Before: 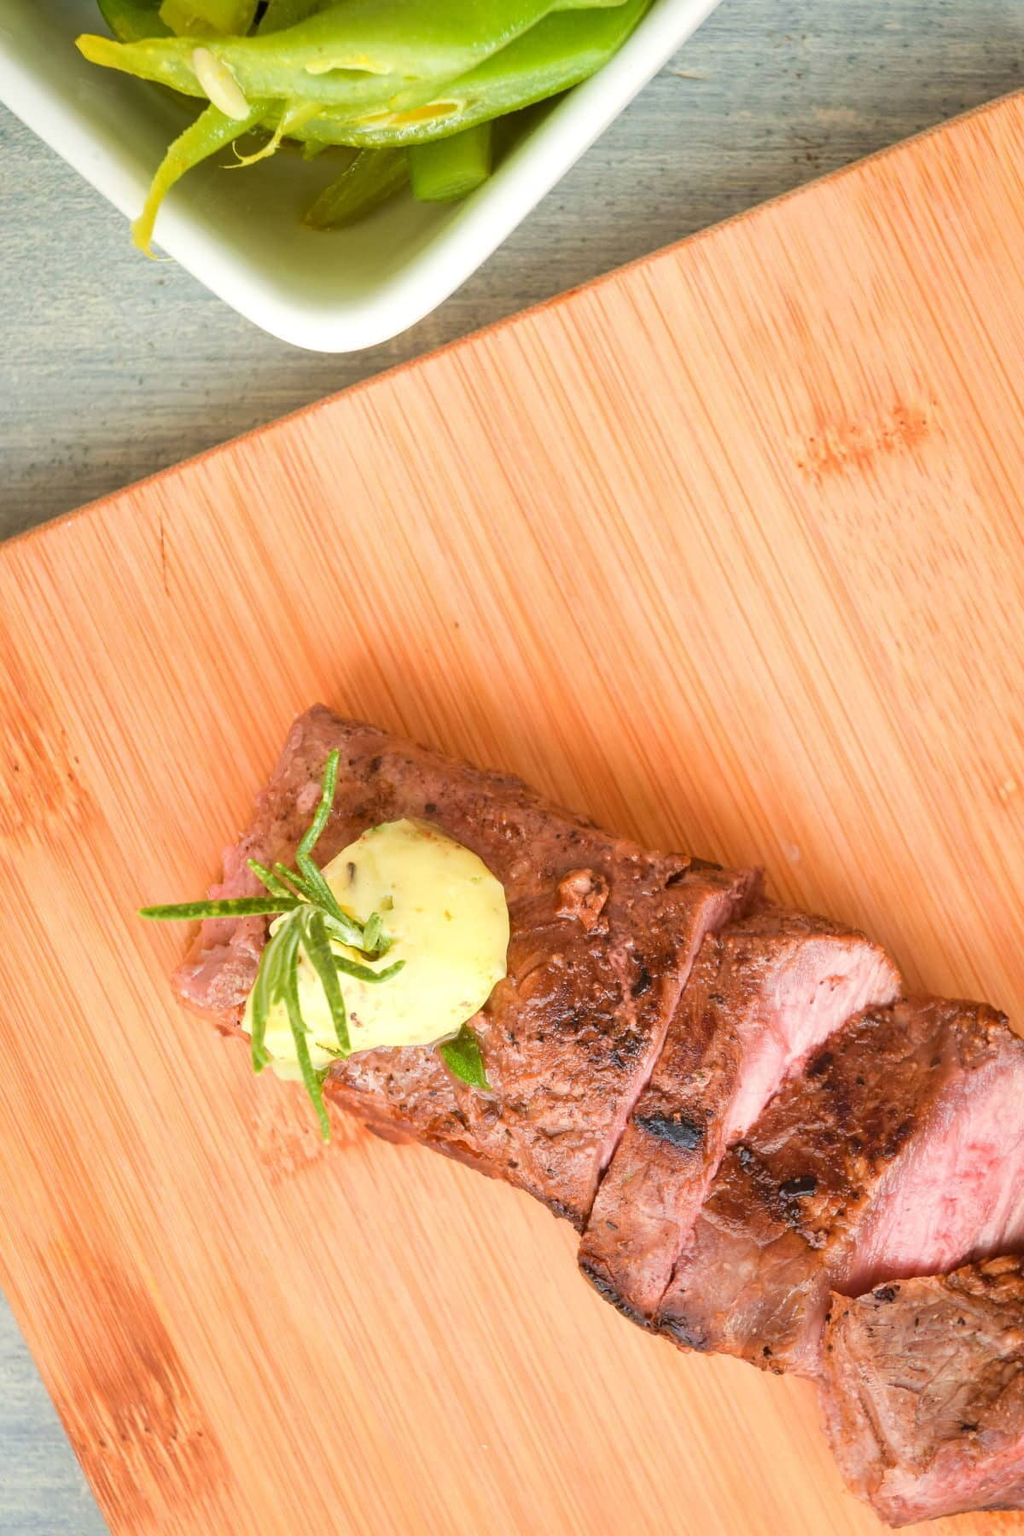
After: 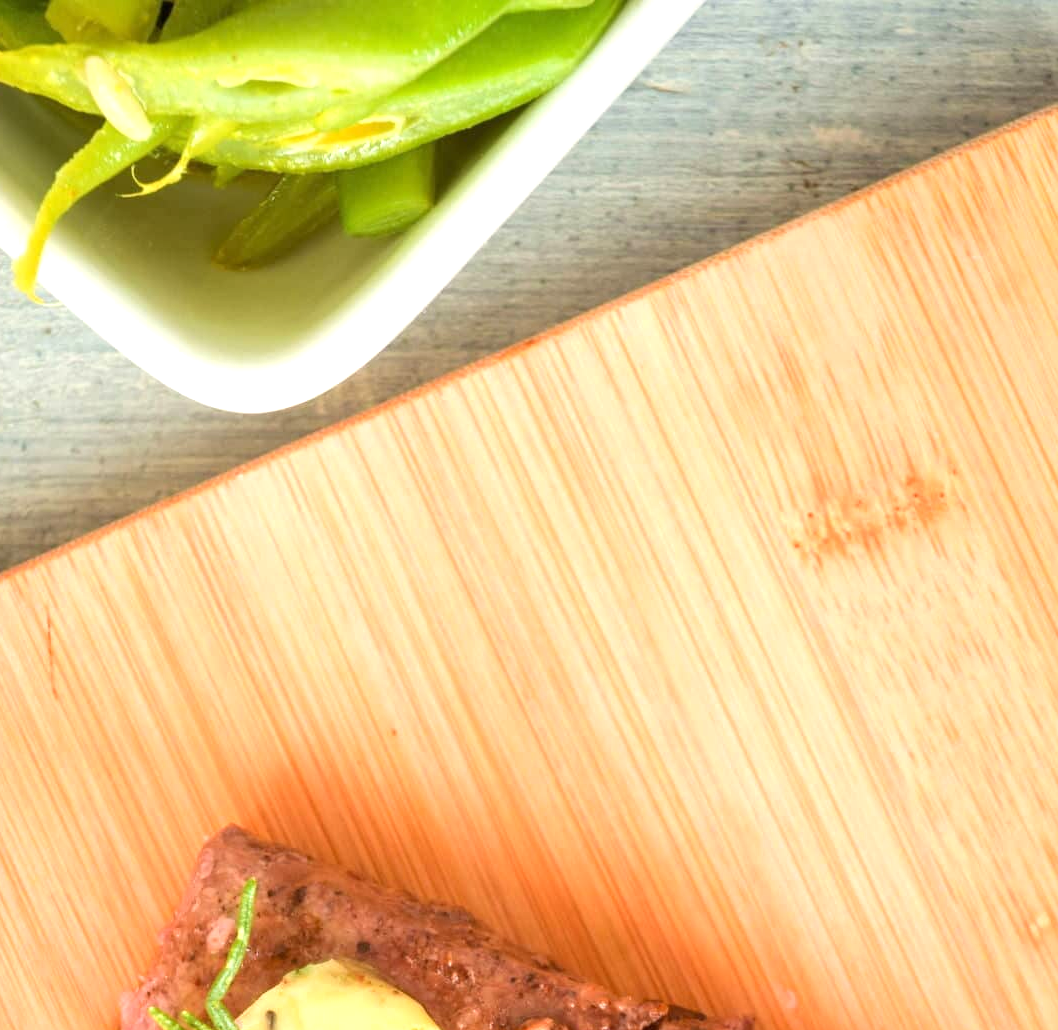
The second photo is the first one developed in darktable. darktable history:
exposure: exposure 0.485 EV, compensate highlight preservation false
tone equalizer: on, module defaults
crop and rotate: left 11.812%, bottom 42.776%
